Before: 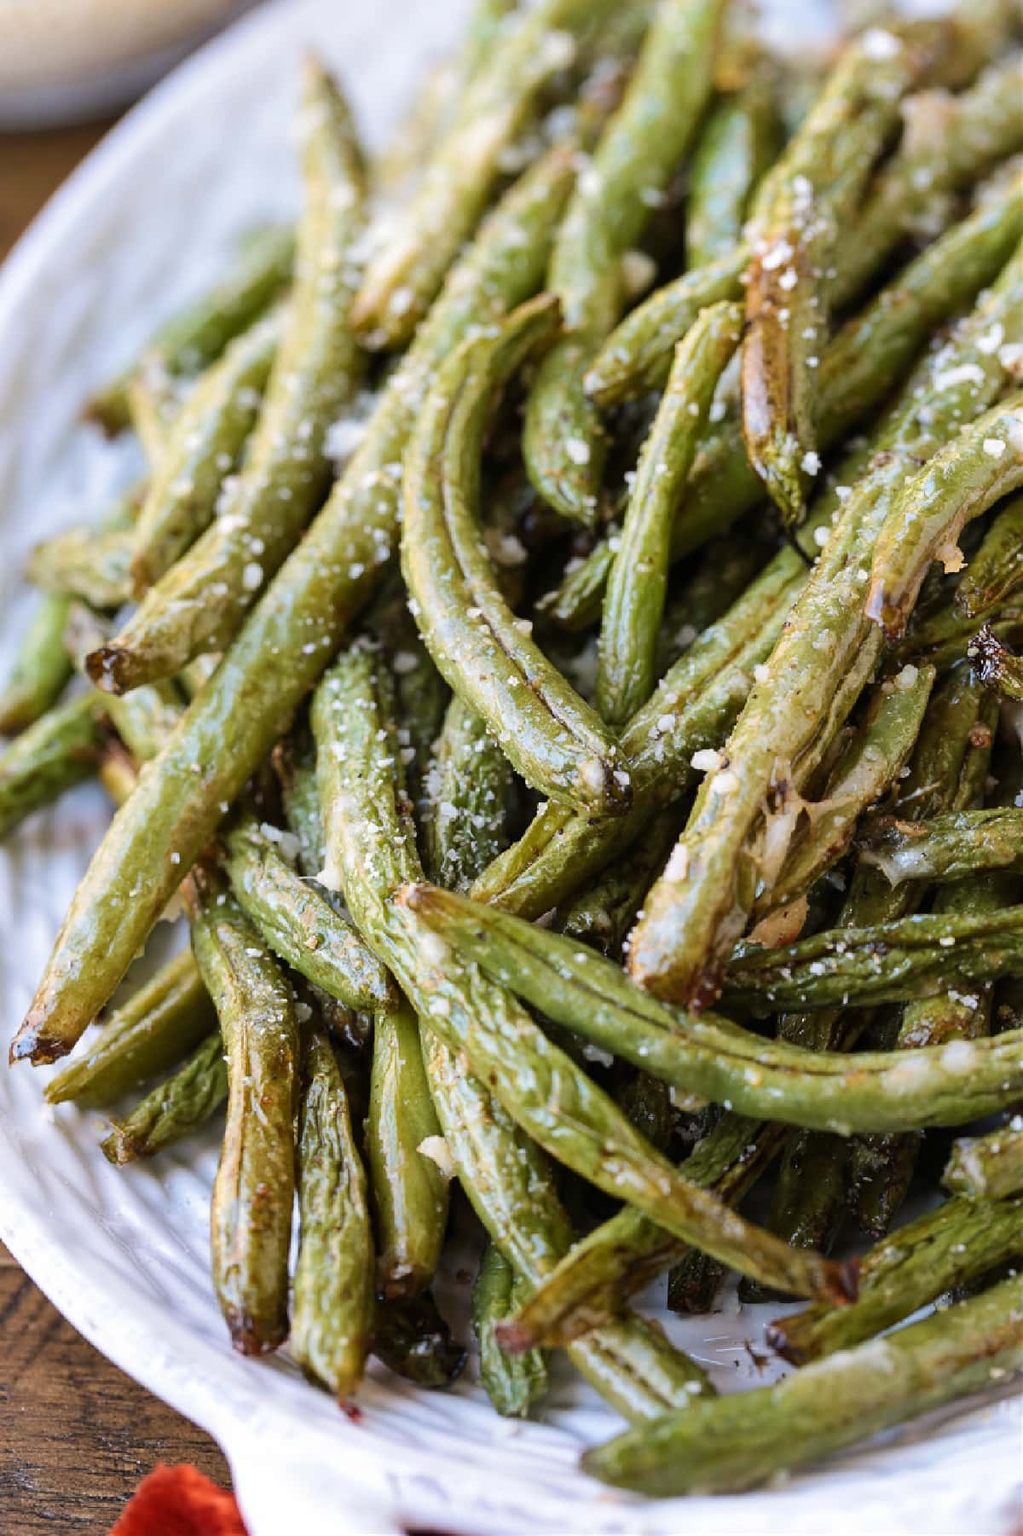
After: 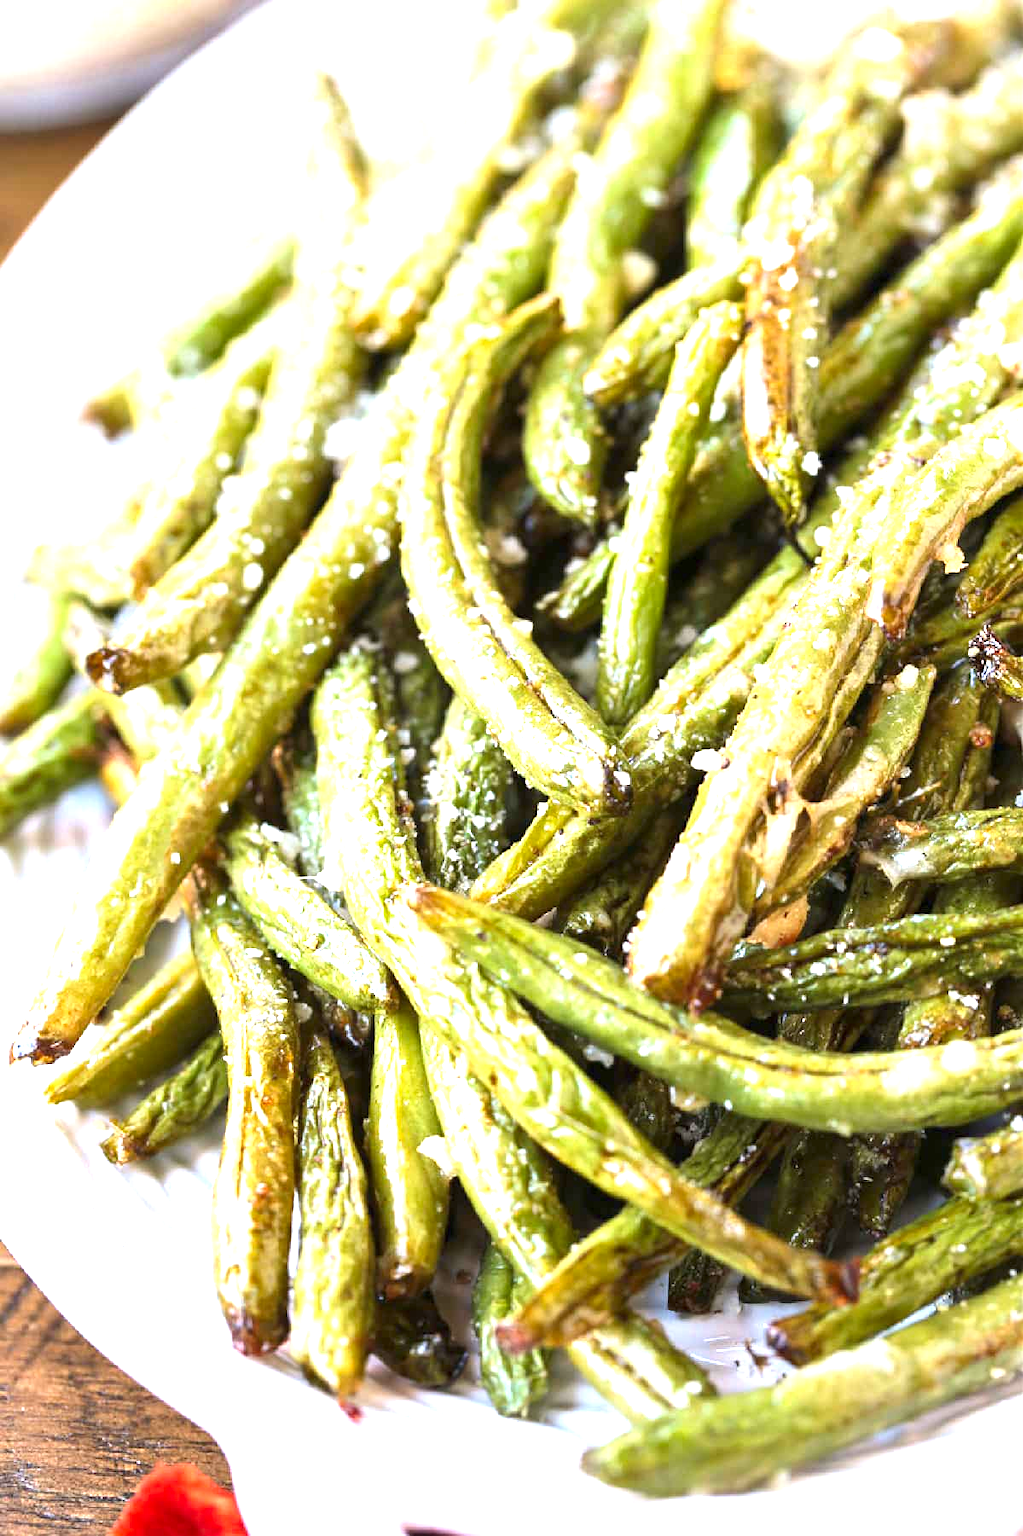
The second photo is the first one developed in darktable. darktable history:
contrast brightness saturation: saturation 0.103
exposure: exposure 1.51 EV, compensate exposure bias true, compensate highlight preservation false
